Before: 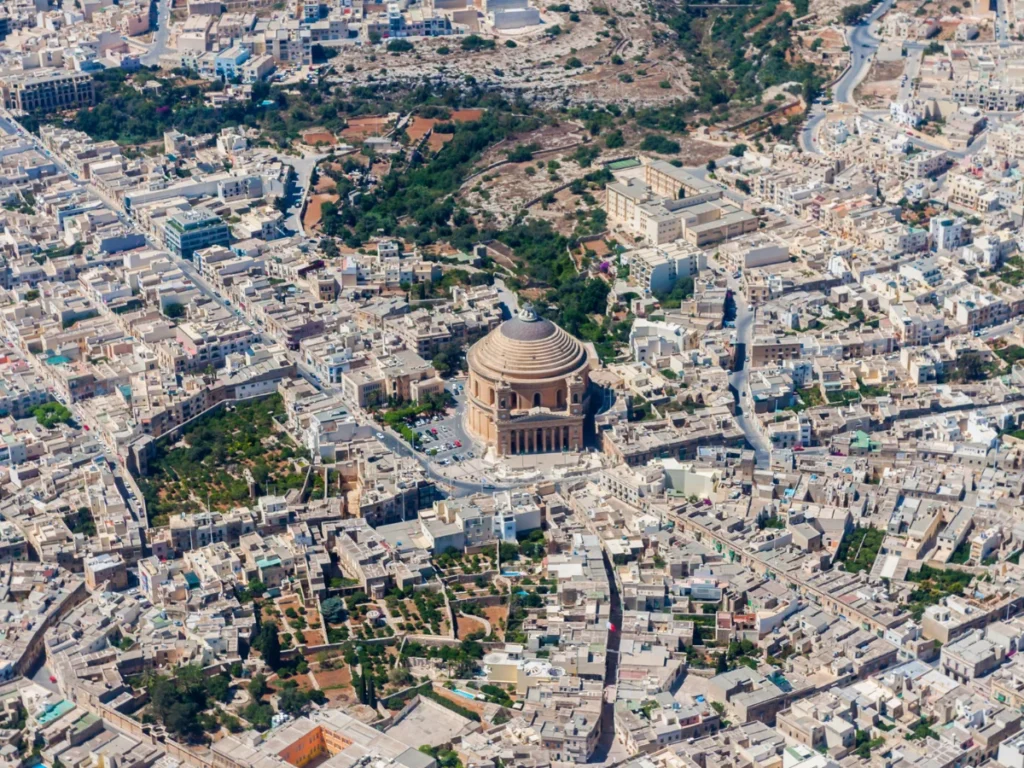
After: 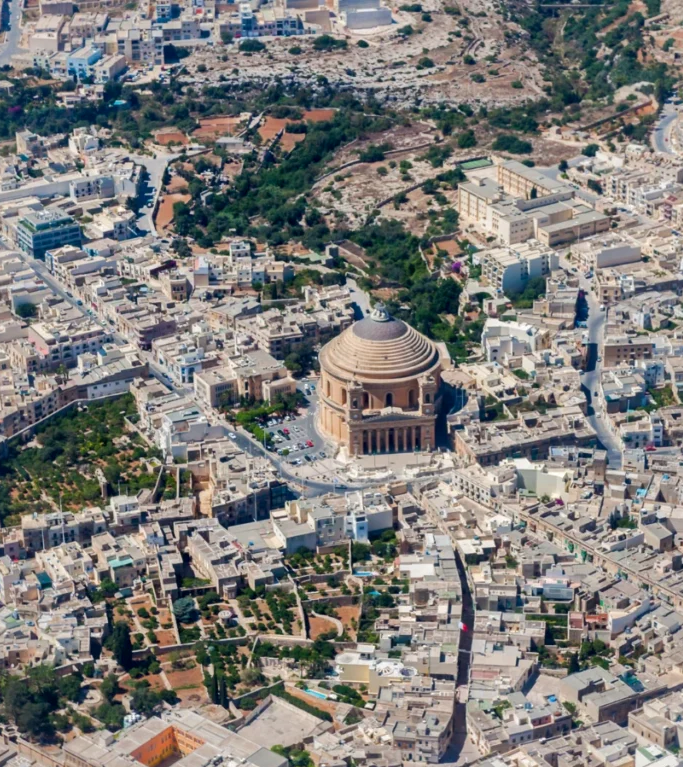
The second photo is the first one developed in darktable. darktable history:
crop and rotate: left 14.506%, right 18.776%
shadows and highlights: shadows 29.84, highlights color adjustment 0.319%
local contrast: mode bilateral grid, contrast 20, coarseness 50, detail 141%, midtone range 0.2
